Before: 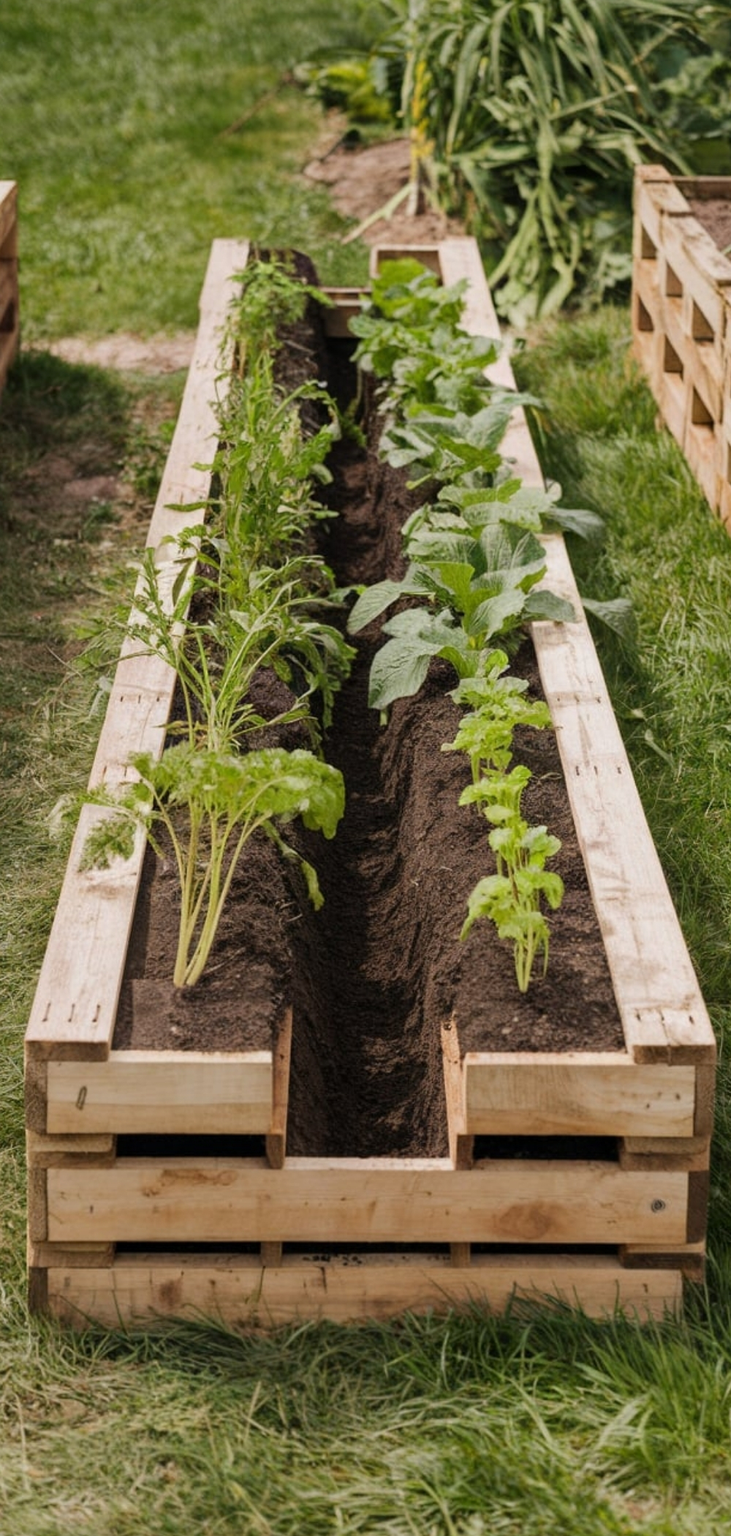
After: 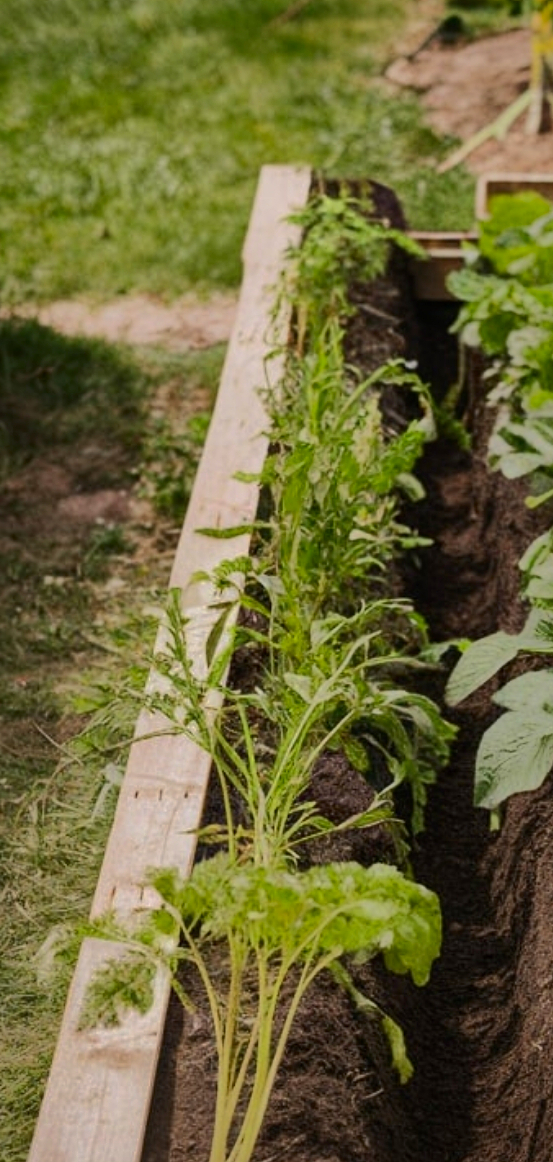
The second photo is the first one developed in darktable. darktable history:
contrast brightness saturation: contrast 0.148, brightness -0.01, saturation 0.104
shadows and highlights: shadows 25.48, highlights -71.26
crop and rotate: left 3.041%, top 7.679%, right 41.589%, bottom 36.977%
